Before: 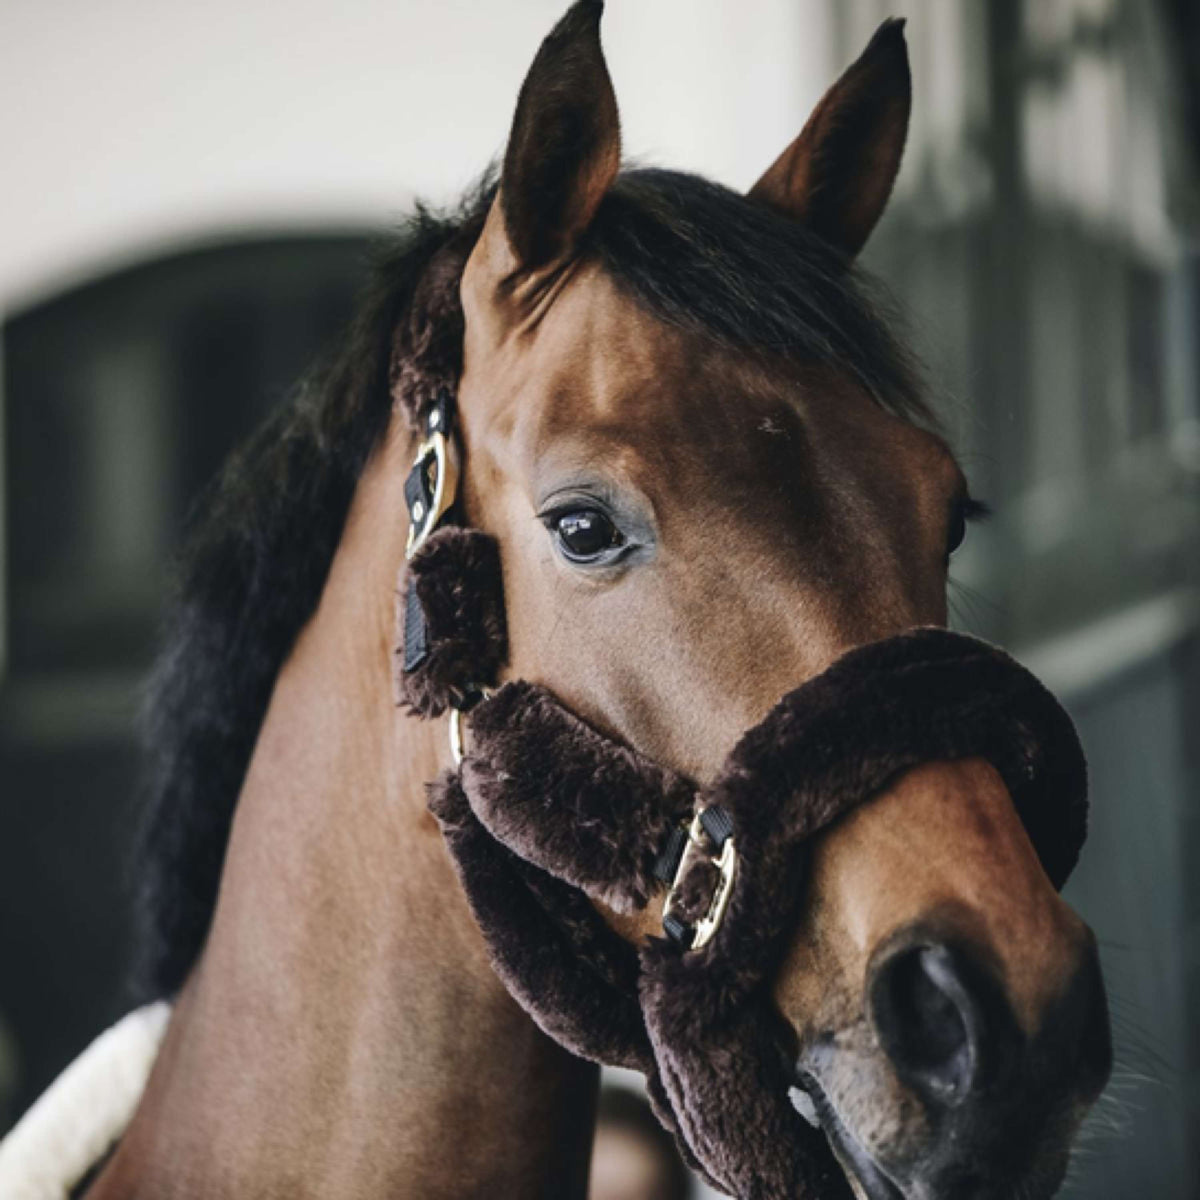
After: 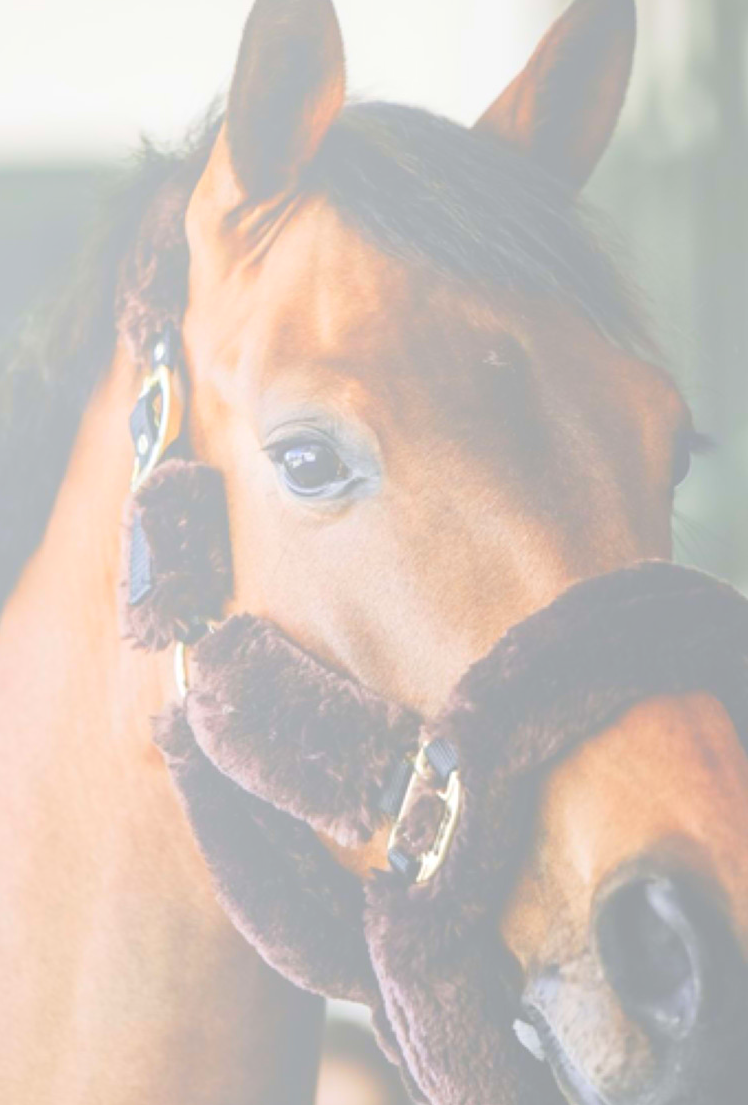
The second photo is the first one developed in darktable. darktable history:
crop and rotate: left 22.918%, top 5.629%, right 14.711%, bottom 2.247%
exposure: black level correction -0.005, exposure 0.054 EV, compensate highlight preservation false
bloom: size 85%, threshold 5%, strength 85%
